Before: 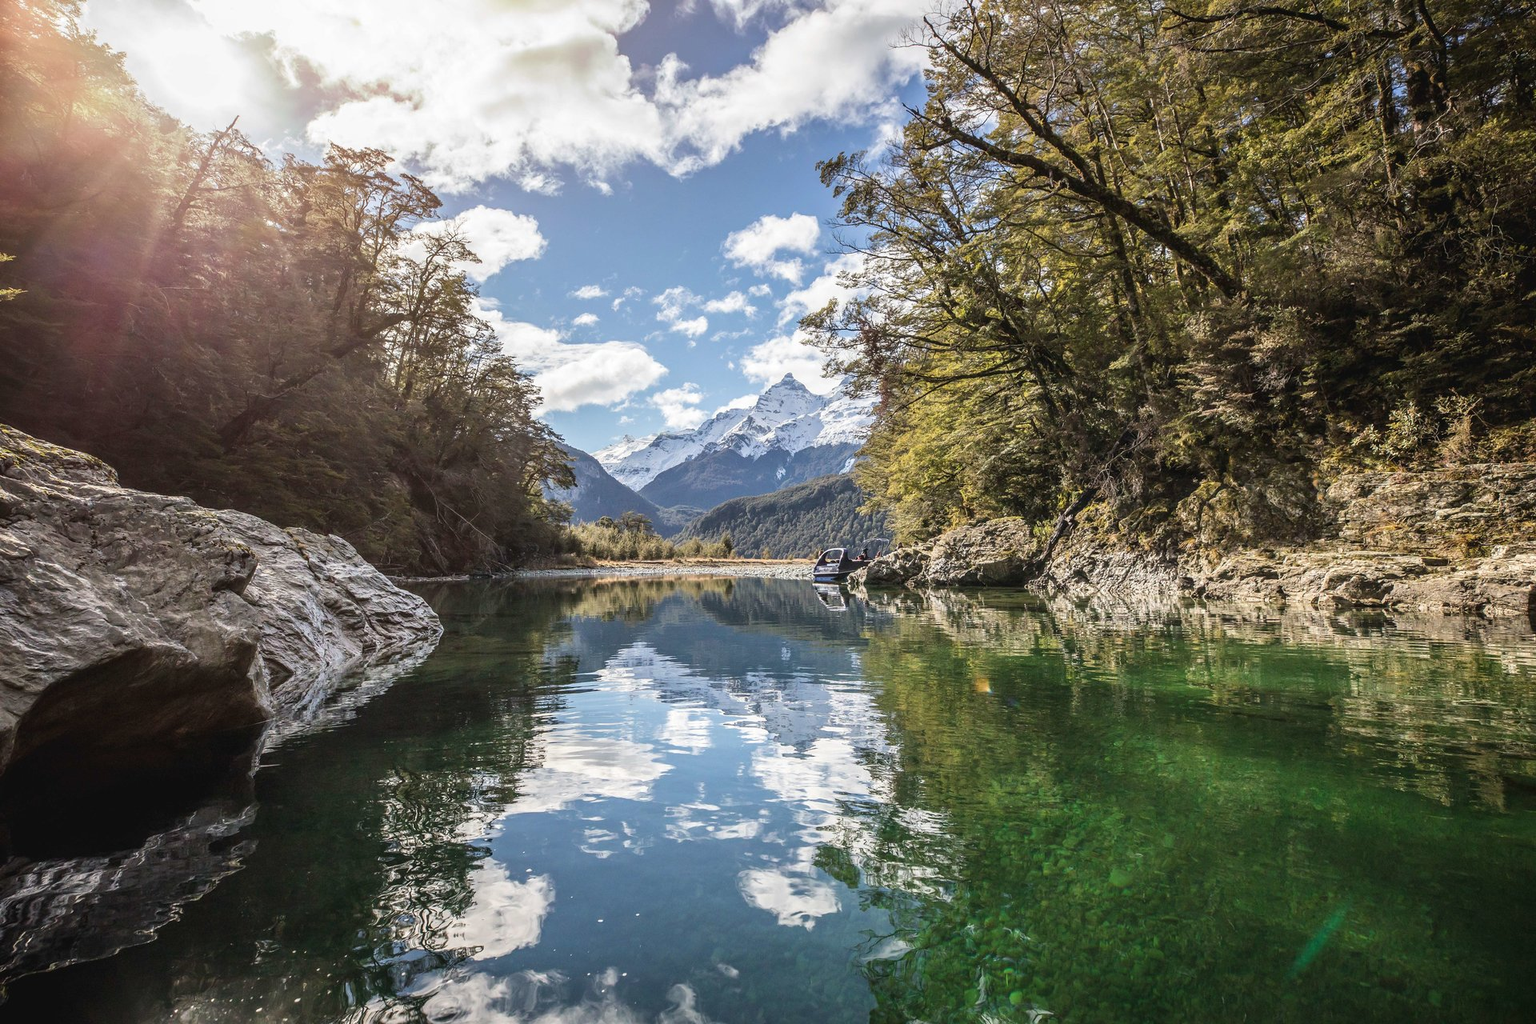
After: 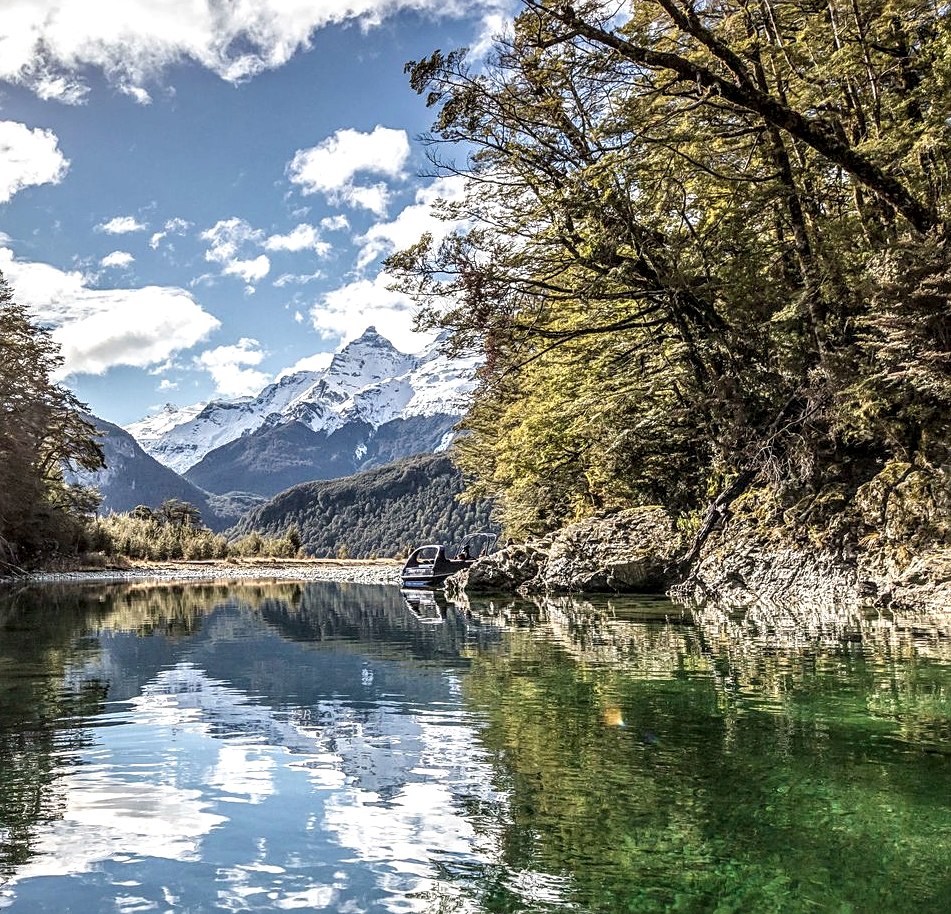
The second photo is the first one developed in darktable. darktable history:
crop: left 32.075%, top 10.976%, right 18.355%, bottom 17.596%
sharpen: on, module defaults
tone equalizer: on, module defaults
local contrast: detail 160%
